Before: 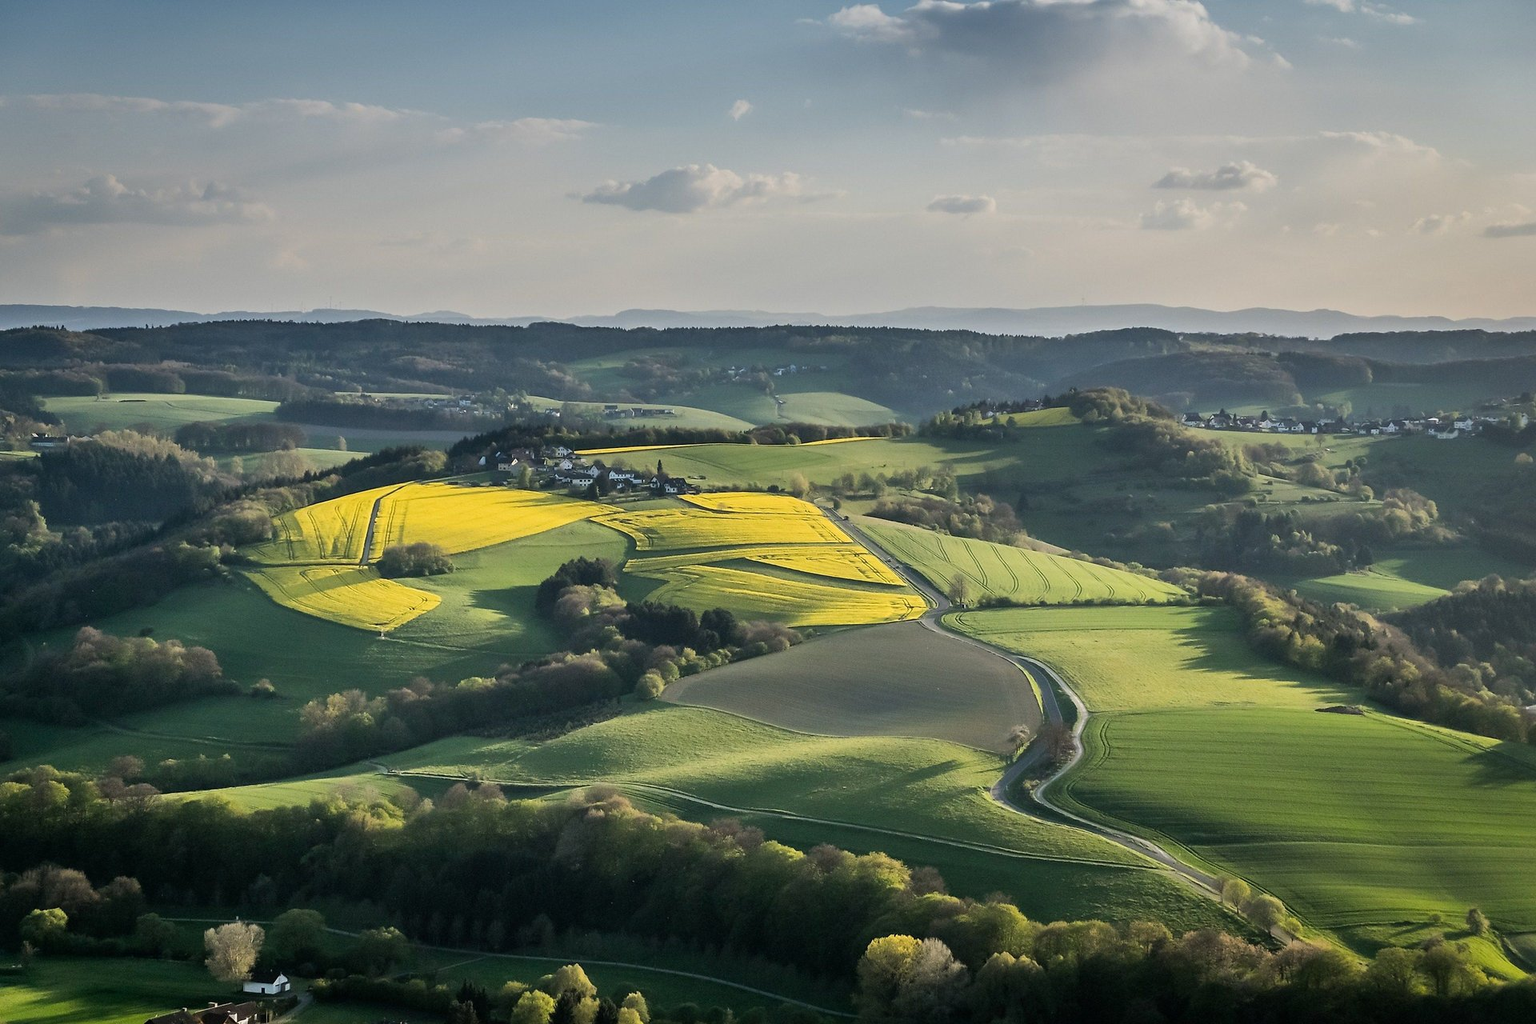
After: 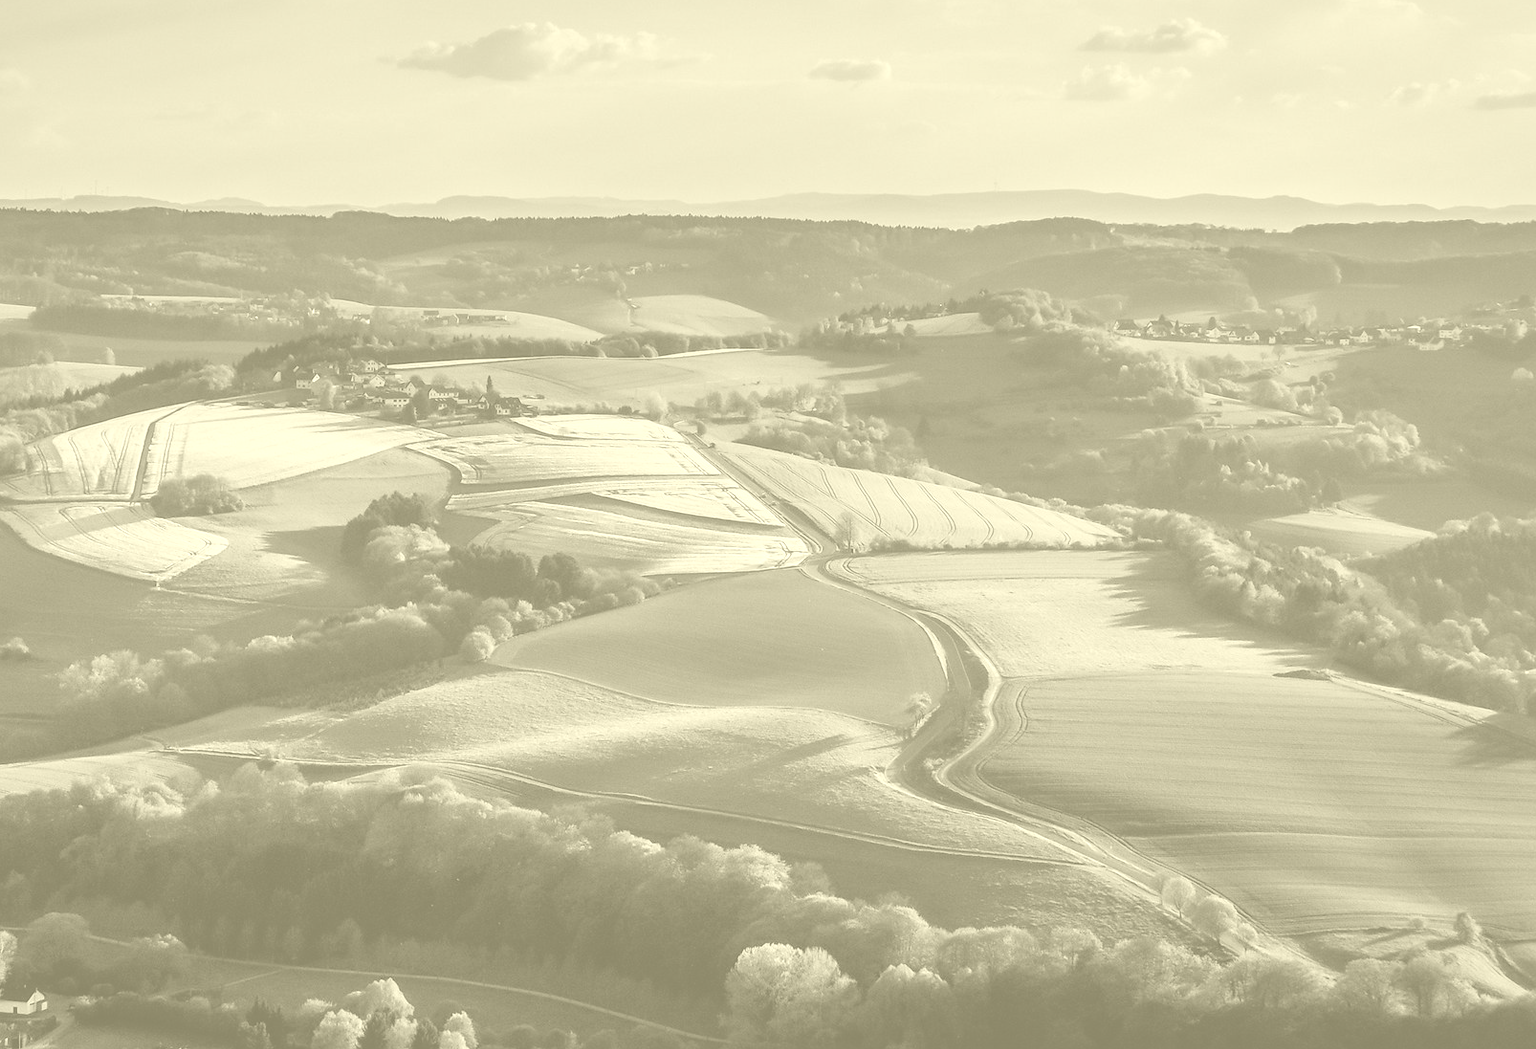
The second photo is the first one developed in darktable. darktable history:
white balance: red 1.08, blue 0.791
local contrast: on, module defaults
crop: left 16.315%, top 14.246%
colorize: hue 43.2°, saturation 40%, version 1
tone equalizer: on, module defaults
